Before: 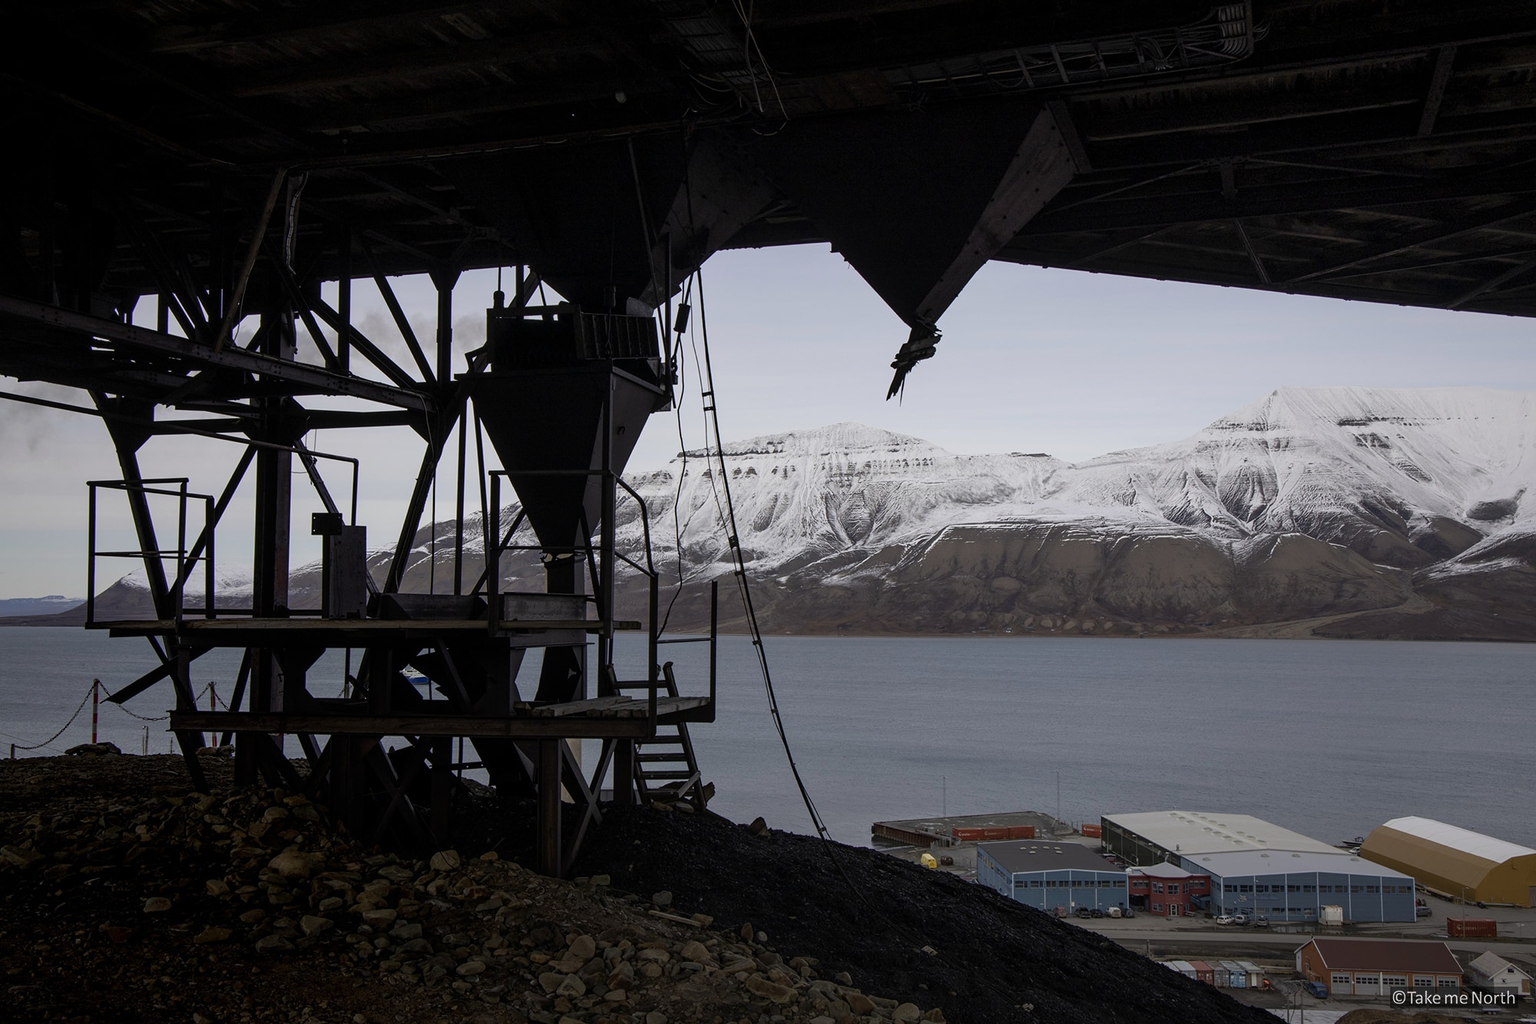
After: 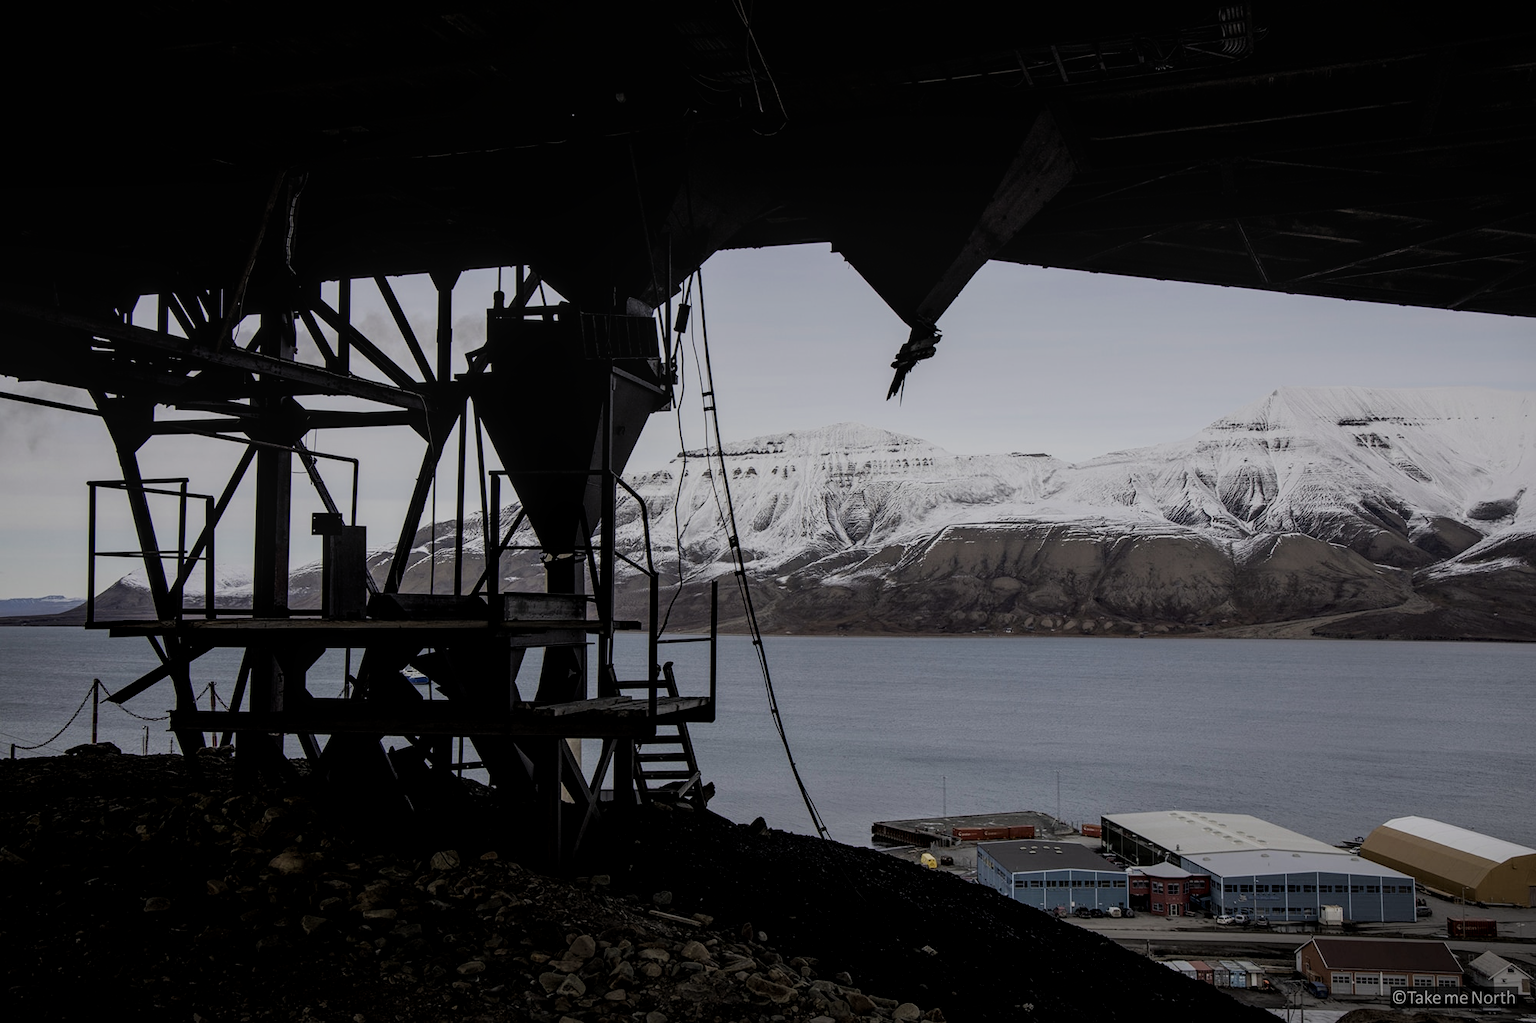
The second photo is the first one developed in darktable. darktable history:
filmic rgb: black relative exposure -6.98 EV, white relative exposure 5.63 EV, hardness 2.86
local contrast: detail 130%
vignetting: fall-off start 100%, fall-off radius 64.94%, automatic ratio true, unbound false
